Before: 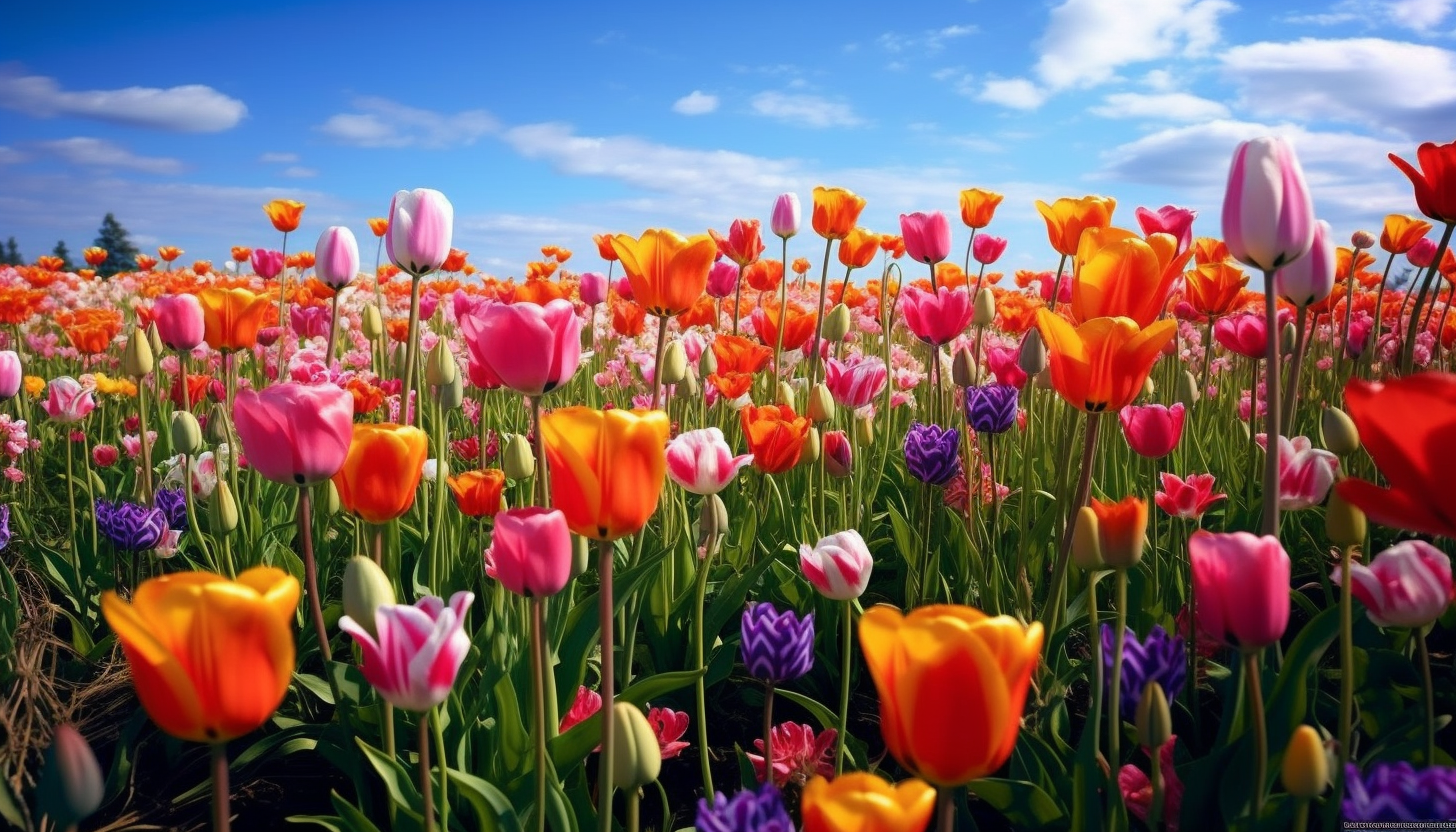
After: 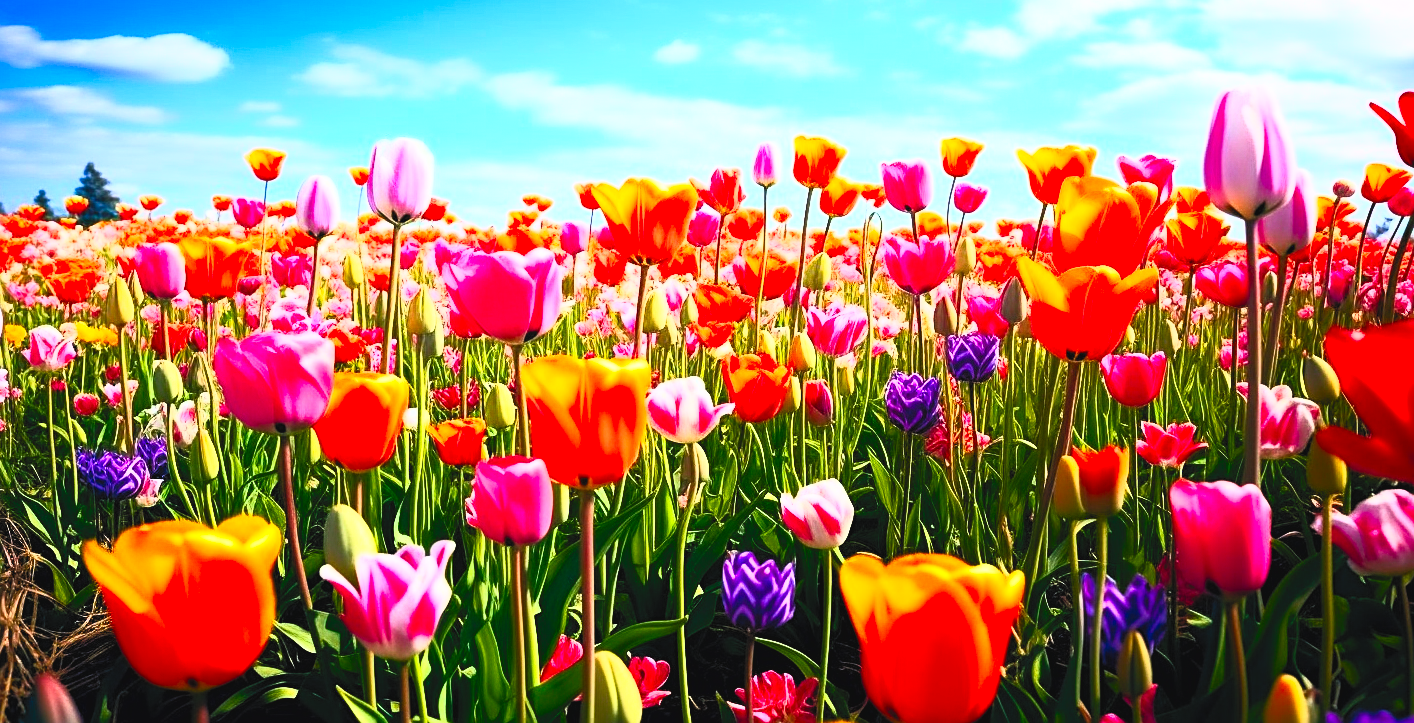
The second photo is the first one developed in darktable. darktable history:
contrast brightness saturation: contrast 0.983, brightness 0.987, saturation 0.988
filmic rgb: black relative exposure -7.65 EV, white relative exposure 4.56 EV, threshold 2.97 EV, hardness 3.61, iterations of high-quality reconstruction 0, enable highlight reconstruction true
sharpen: on, module defaults
crop: left 1.322%, top 6.154%, right 1.507%, bottom 6.874%
